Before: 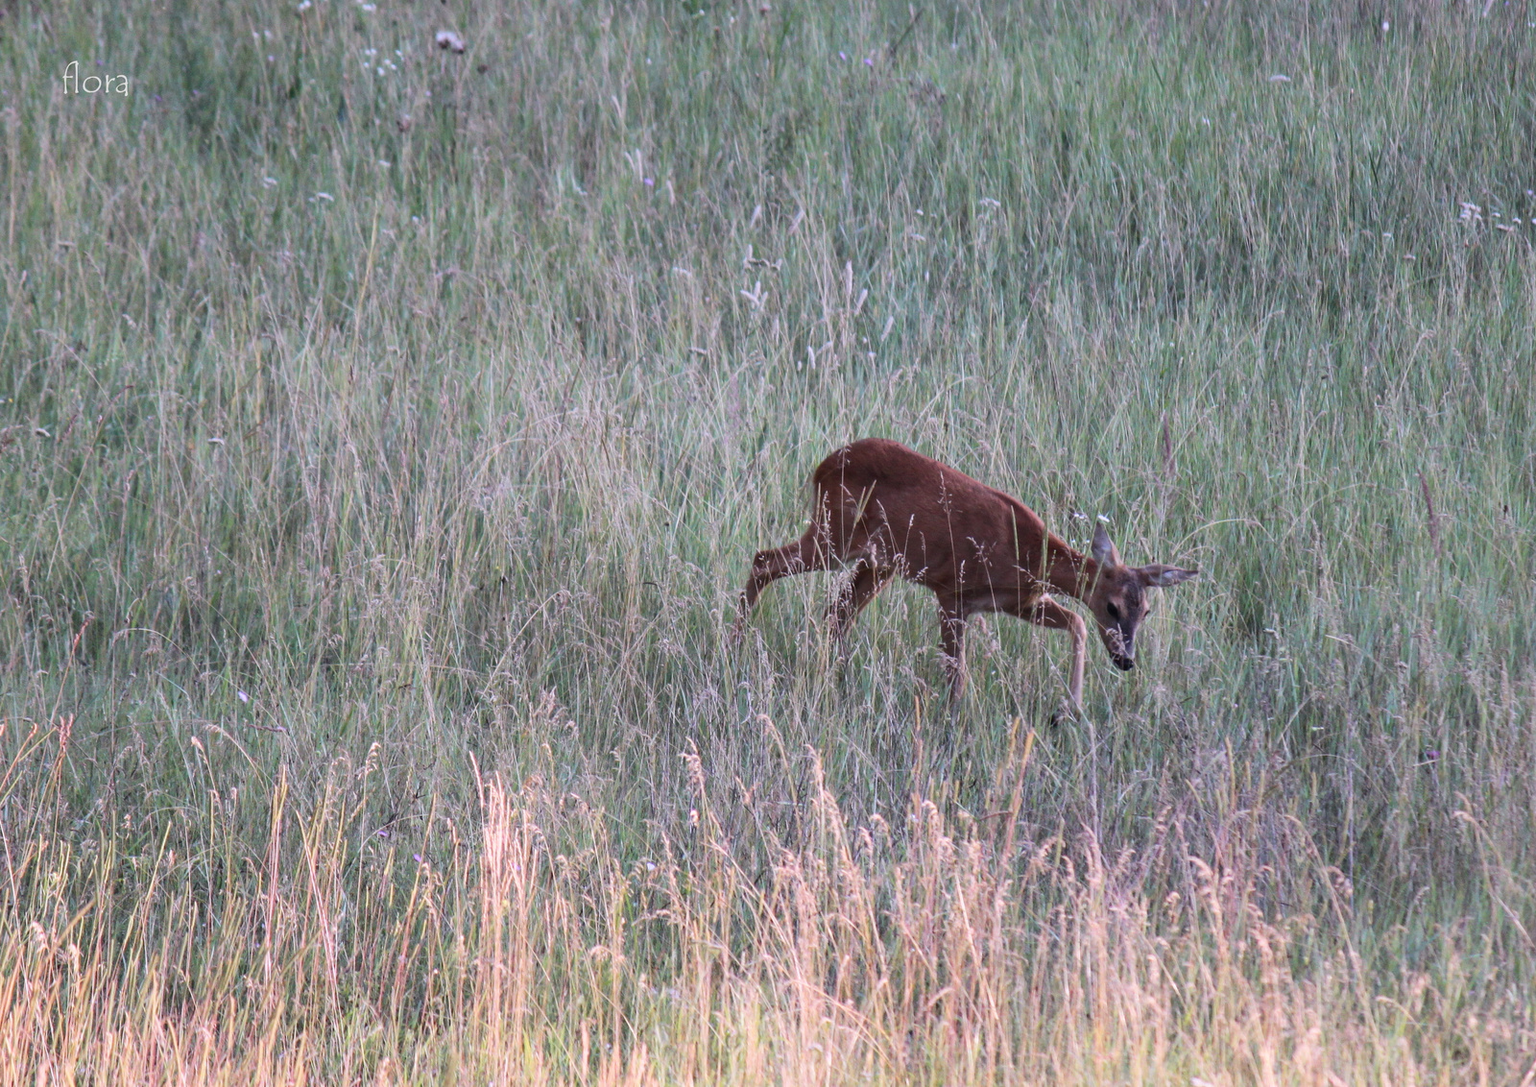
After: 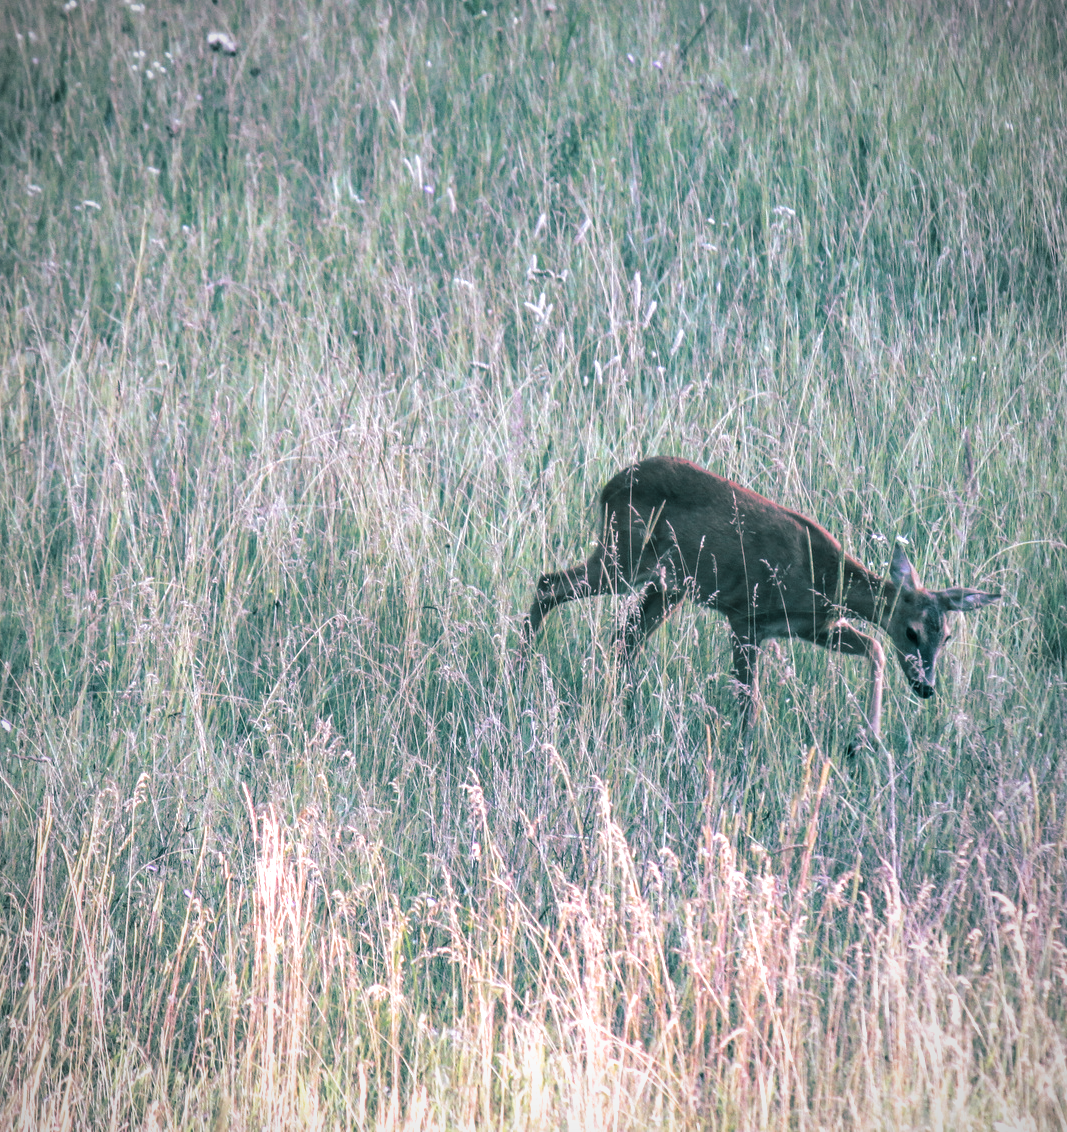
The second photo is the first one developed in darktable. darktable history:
vignetting: fall-off radius 70%, automatic ratio true
exposure: black level correction -0.002, exposure 0.54 EV, compensate highlight preservation false
split-toning: shadows › hue 183.6°, shadows › saturation 0.52, highlights › hue 0°, highlights › saturation 0
tone equalizer: on, module defaults
local contrast: on, module defaults
crop and rotate: left 15.446%, right 17.836%
